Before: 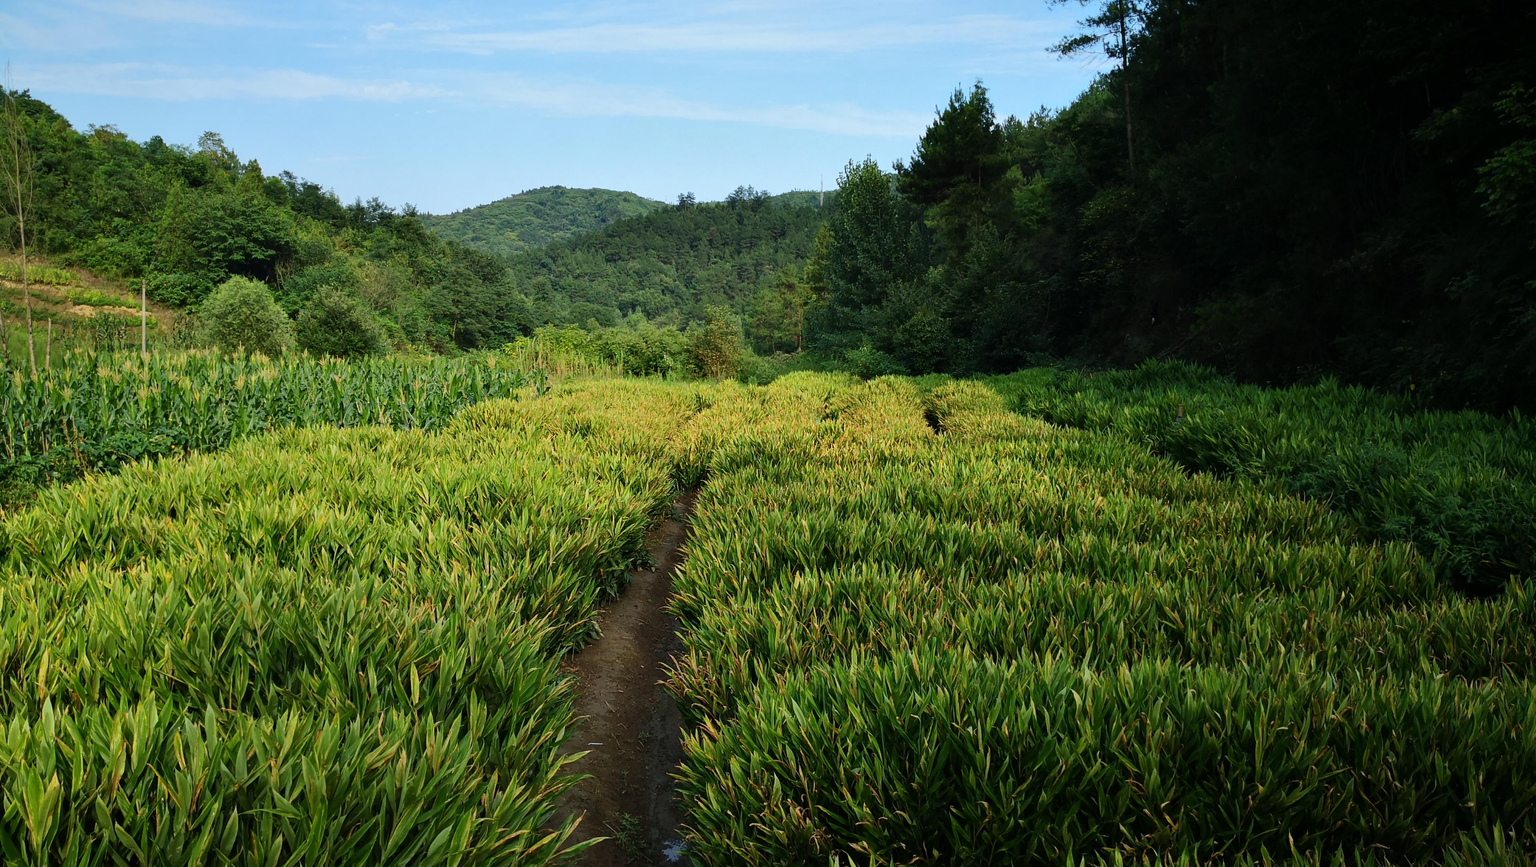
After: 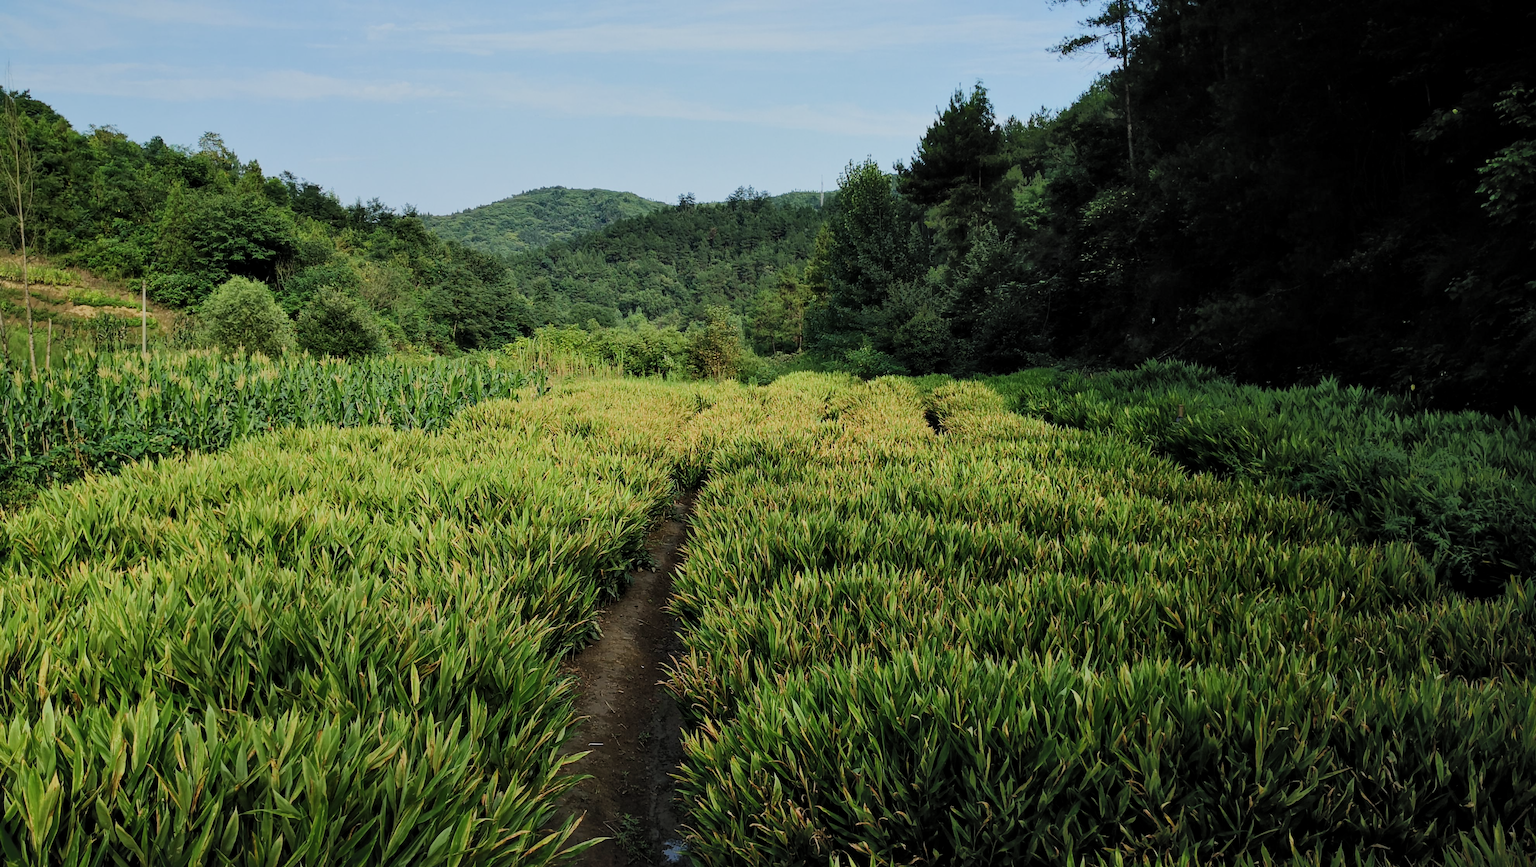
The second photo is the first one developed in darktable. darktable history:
local contrast: highlights 106%, shadows 97%, detail 119%, midtone range 0.2
shadows and highlights: shadows 62.75, white point adjustment 0.47, highlights -33.98, compress 83.41%
filmic rgb: black relative exposure -7.65 EV, white relative exposure 4.56 EV, hardness 3.61, contrast 1.053, color science v5 (2021), contrast in shadows safe, contrast in highlights safe
